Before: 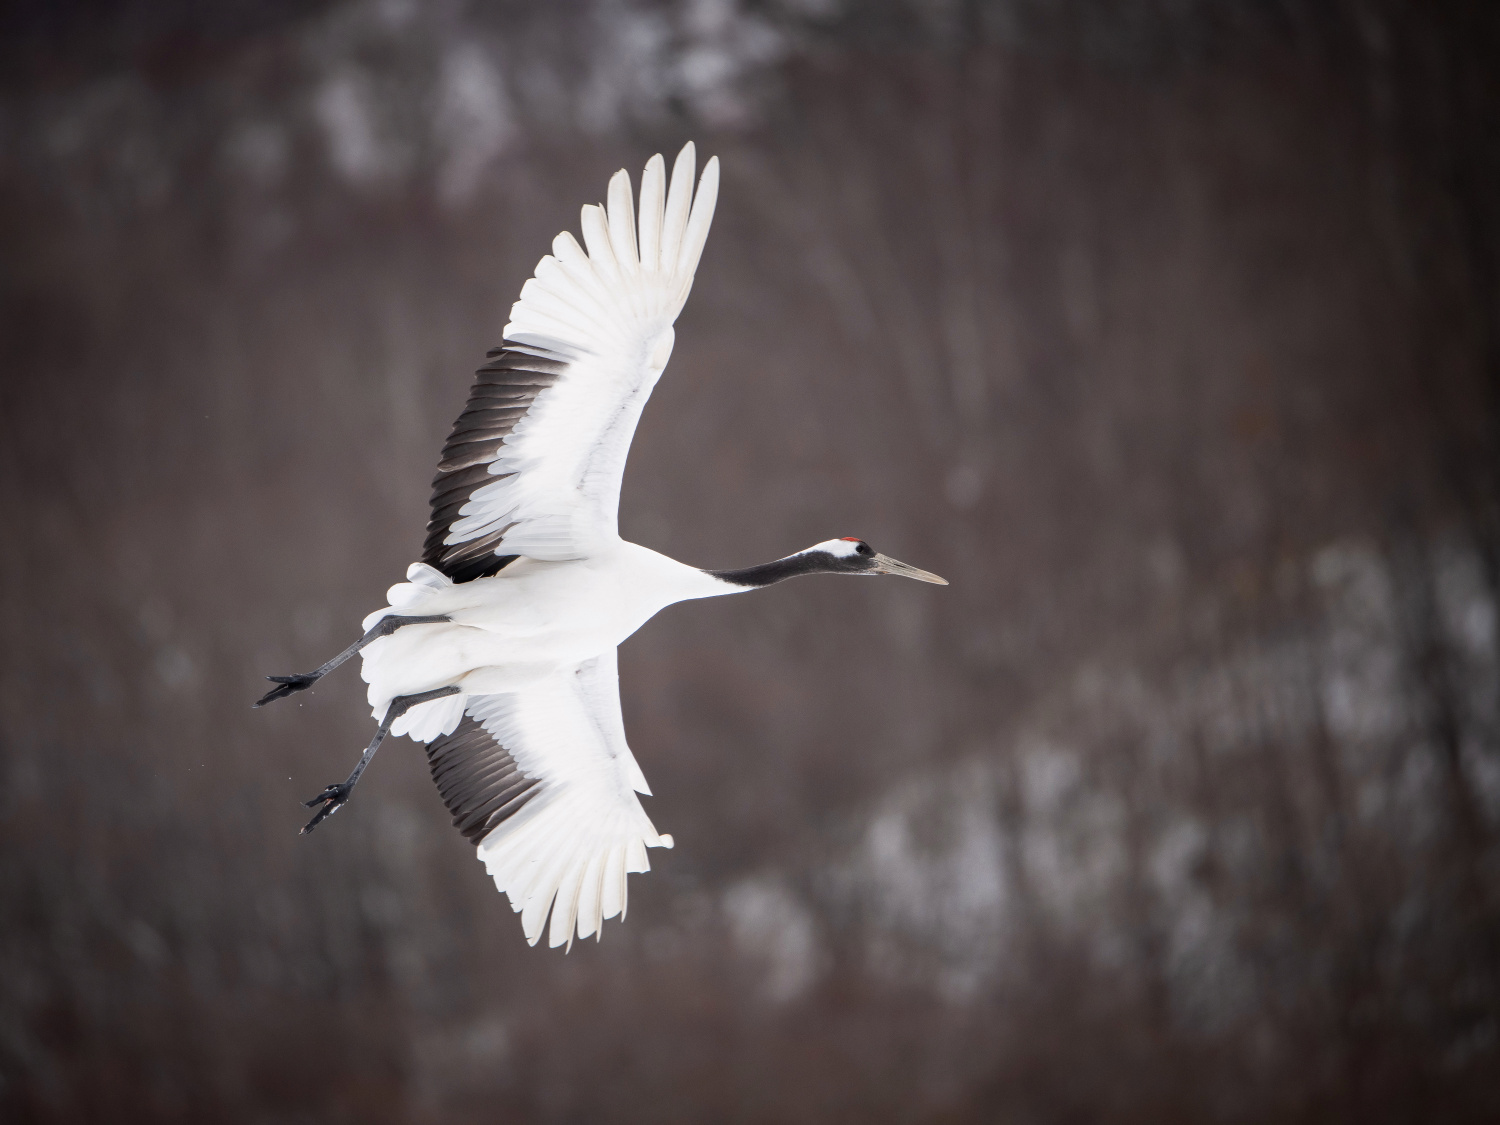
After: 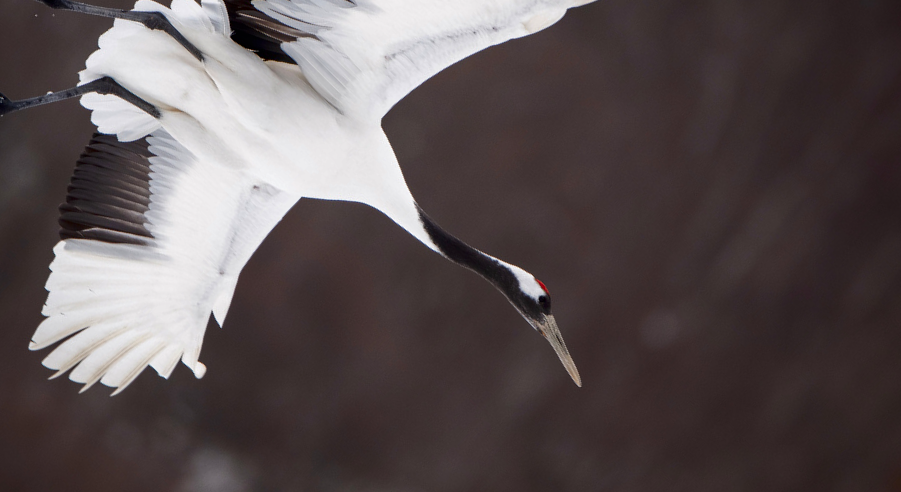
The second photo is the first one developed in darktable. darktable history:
crop and rotate: angle -44.92°, top 16.14%, right 0.869%, bottom 11.622%
contrast brightness saturation: brightness -0.251, saturation 0.203
tone equalizer: edges refinement/feathering 500, mask exposure compensation -1.57 EV, preserve details no
